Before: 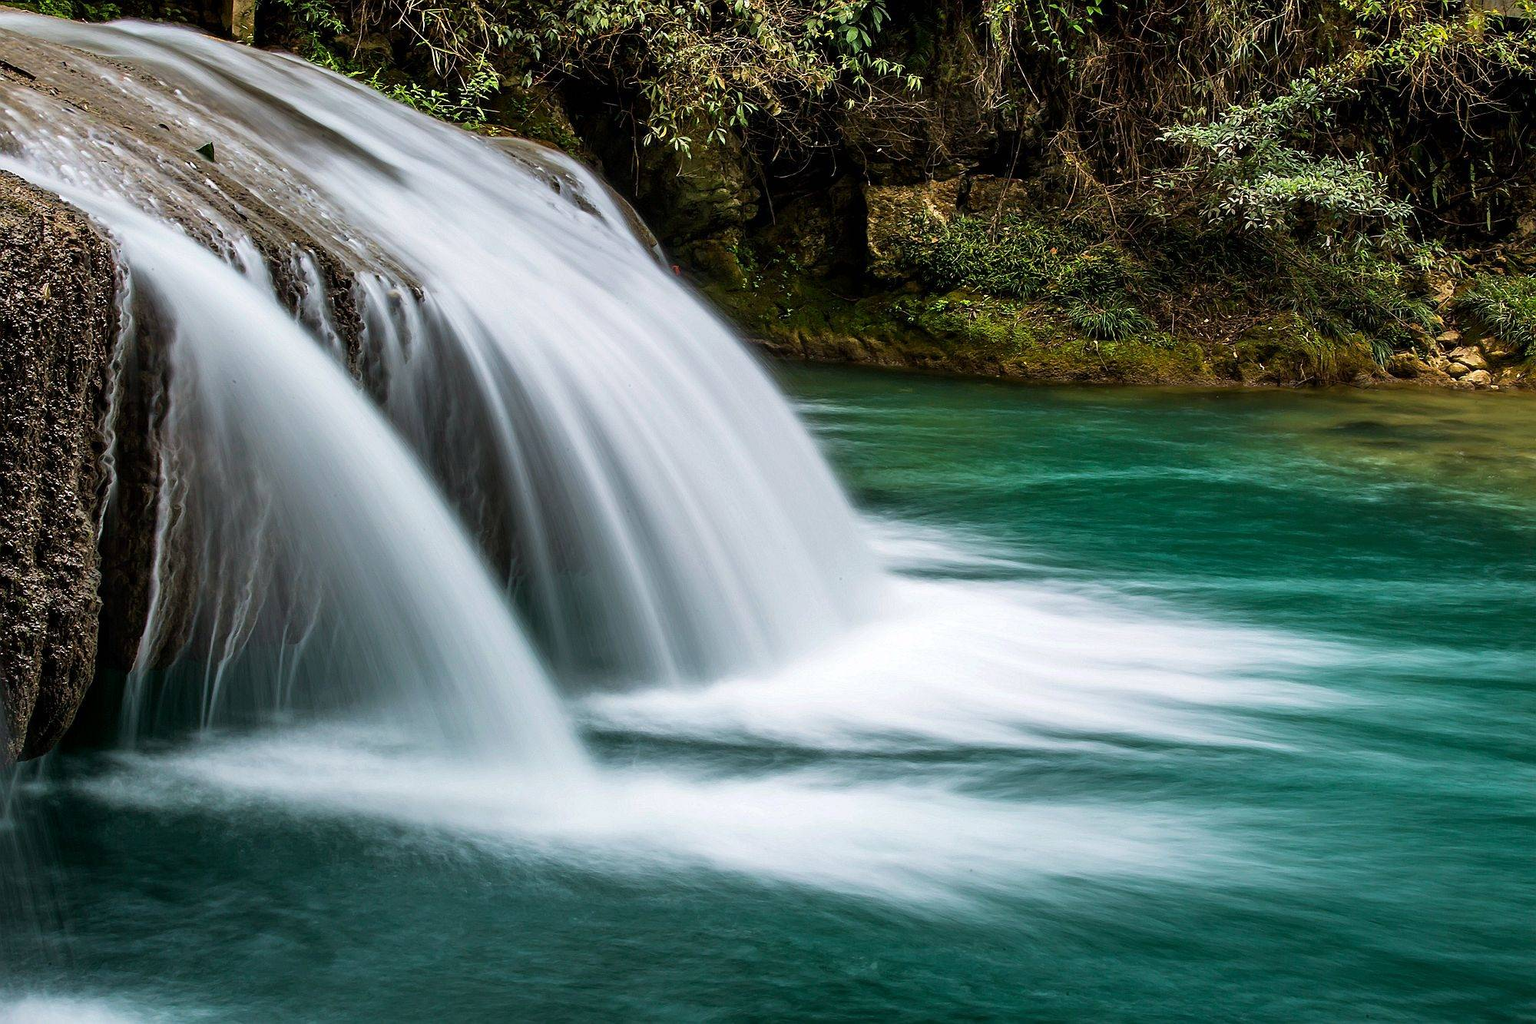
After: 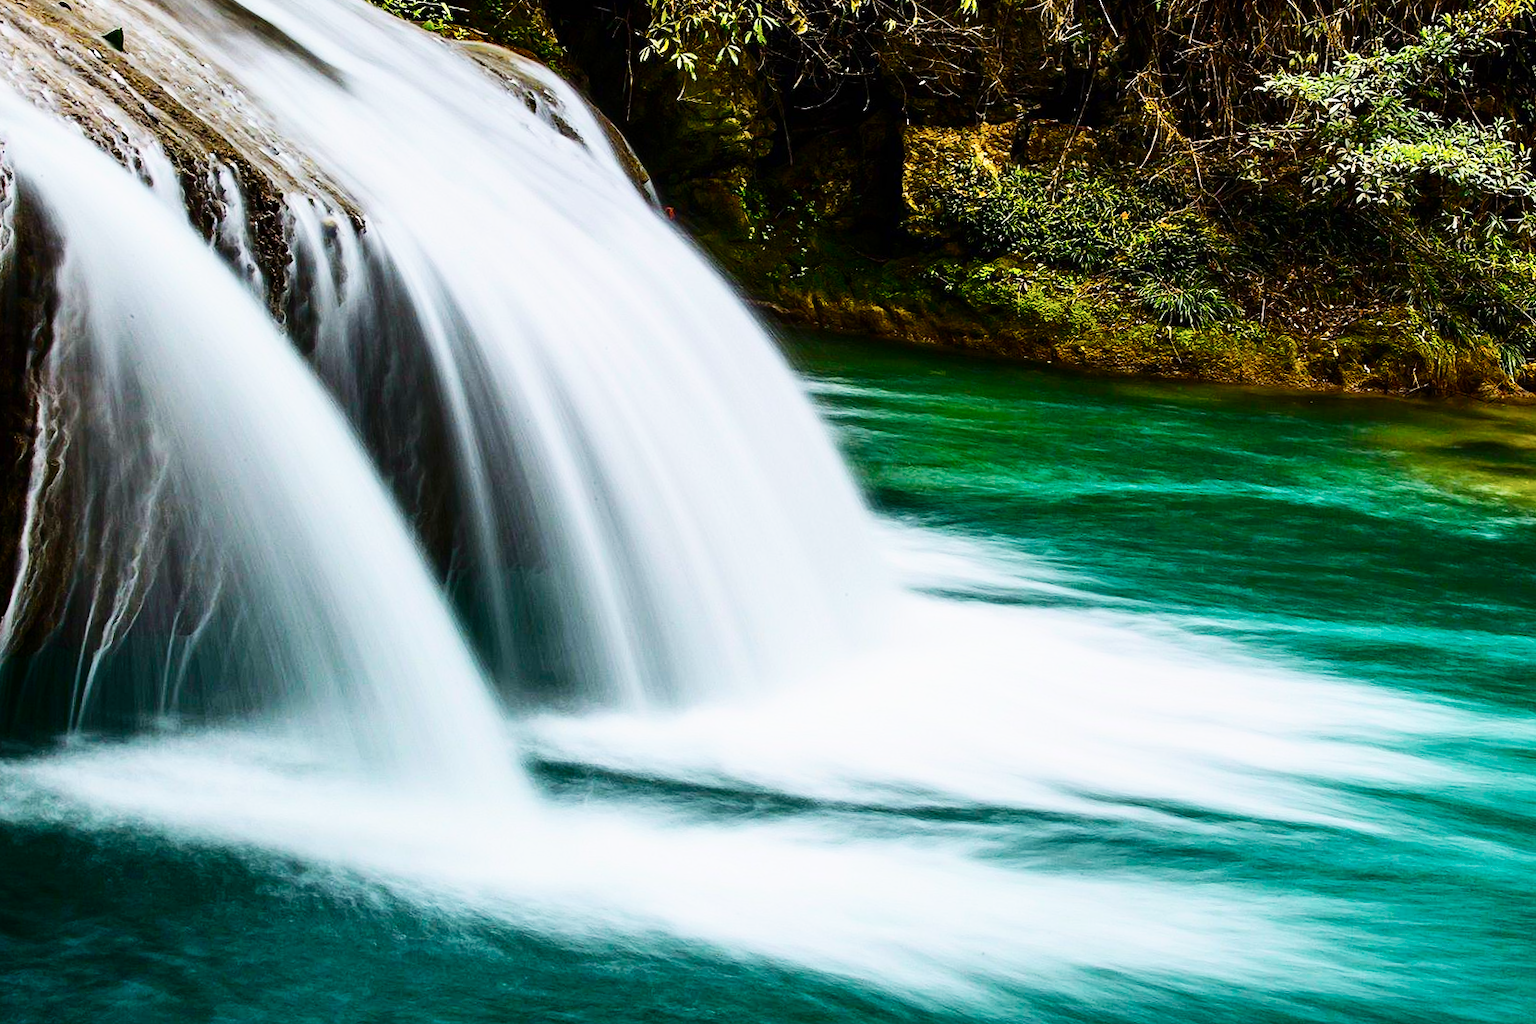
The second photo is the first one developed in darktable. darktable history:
base curve: curves: ch0 [(0, 0) (0.032, 0.025) (0.121, 0.166) (0.206, 0.329) (0.605, 0.79) (1, 1)], preserve colors none
crop and rotate: angle -3.27°, left 5.211%, top 5.211%, right 4.607%, bottom 4.607%
color balance: input saturation 134.34%, contrast -10.04%, contrast fulcrum 19.67%, output saturation 133.51%
contrast brightness saturation: contrast 0.25, saturation -0.31
